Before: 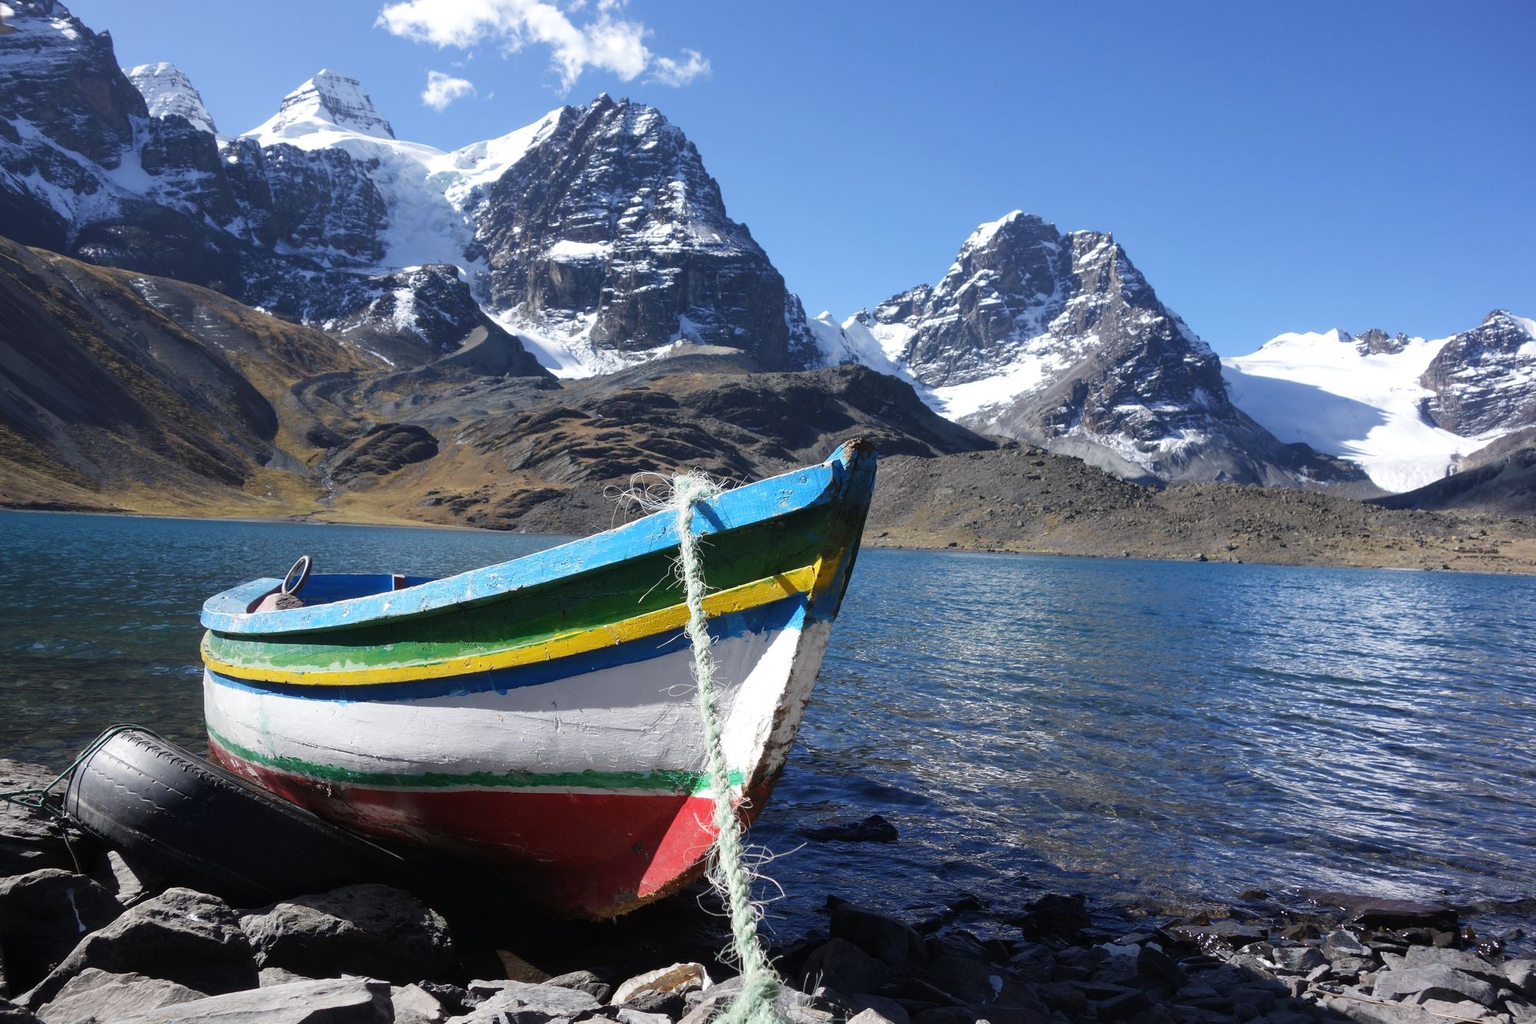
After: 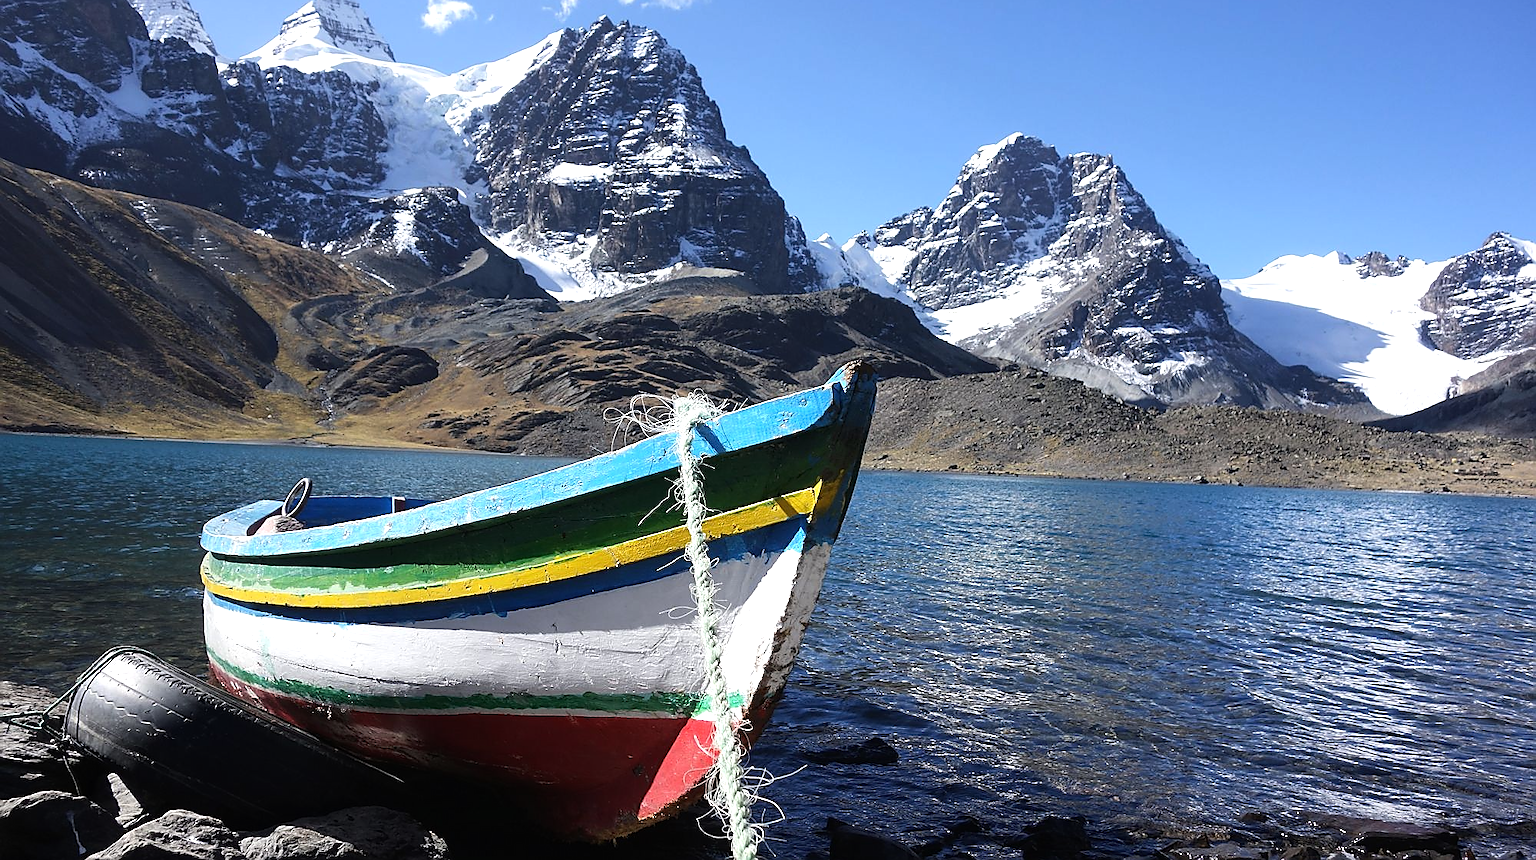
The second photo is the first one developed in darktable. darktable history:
tone equalizer: -8 EV -0.416 EV, -7 EV -0.373 EV, -6 EV -0.353 EV, -5 EV -0.183 EV, -3 EV 0.225 EV, -2 EV 0.327 EV, -1 EV 0.366 EV, +0 EV 0.414 EV, edges refinement/feathering 500, mask exposure compensation -1.57 EV, preserve details no
crop: top 7.599%, bottom 8.338%
sharpen: radius 1.414, amount 1.261, threshold 0.765
